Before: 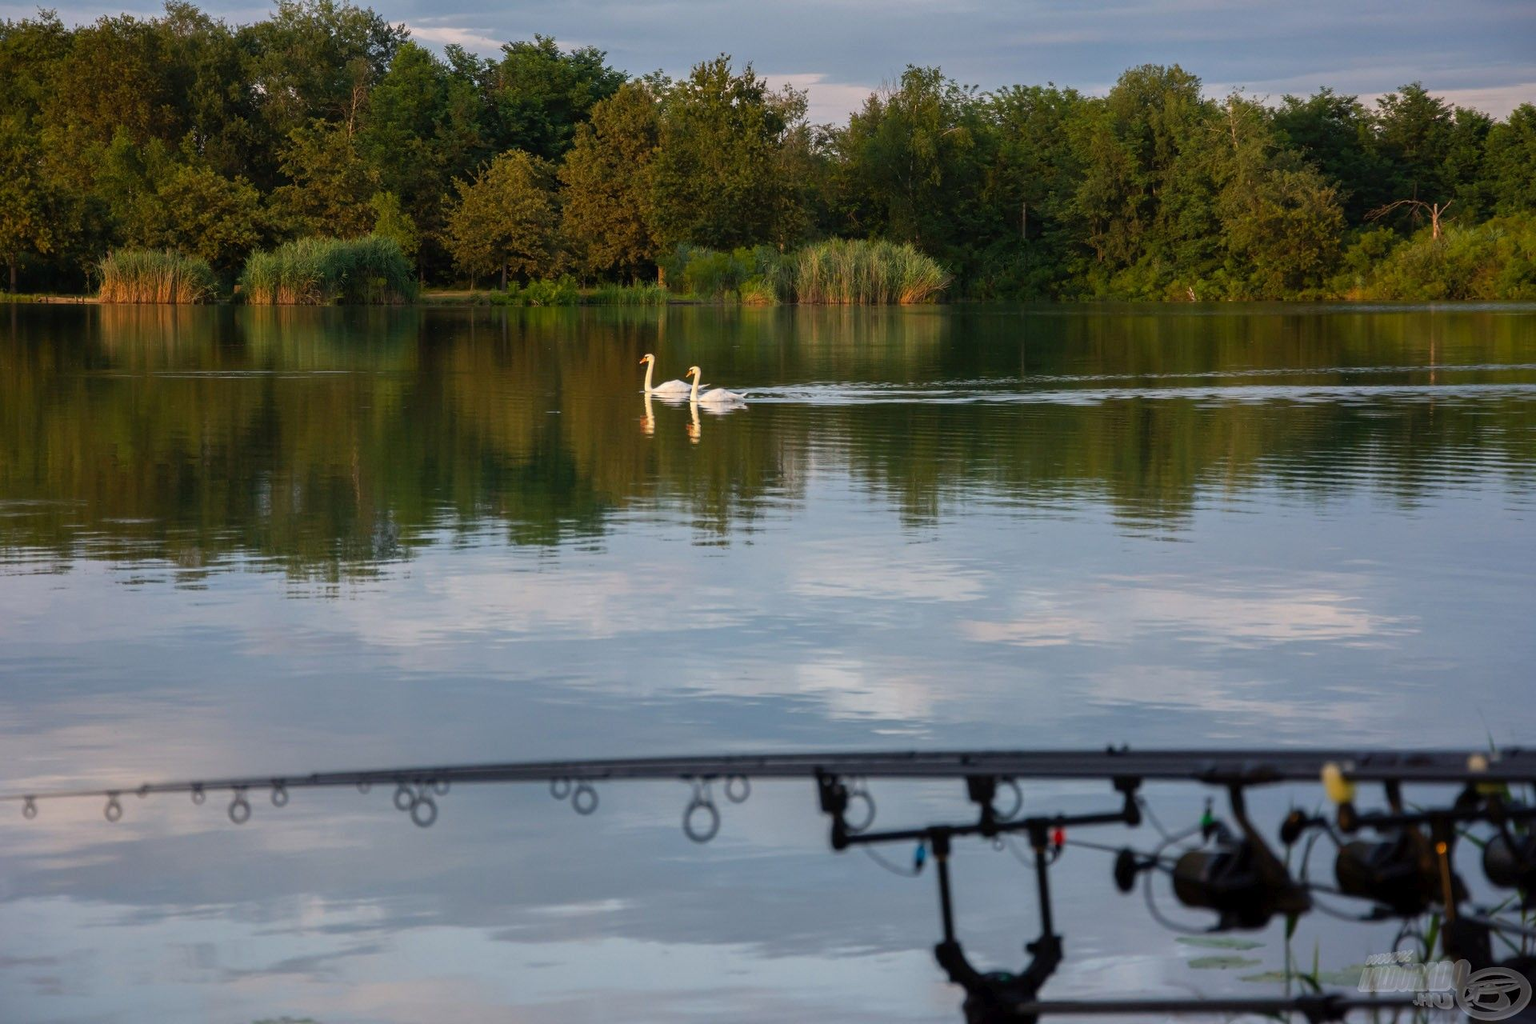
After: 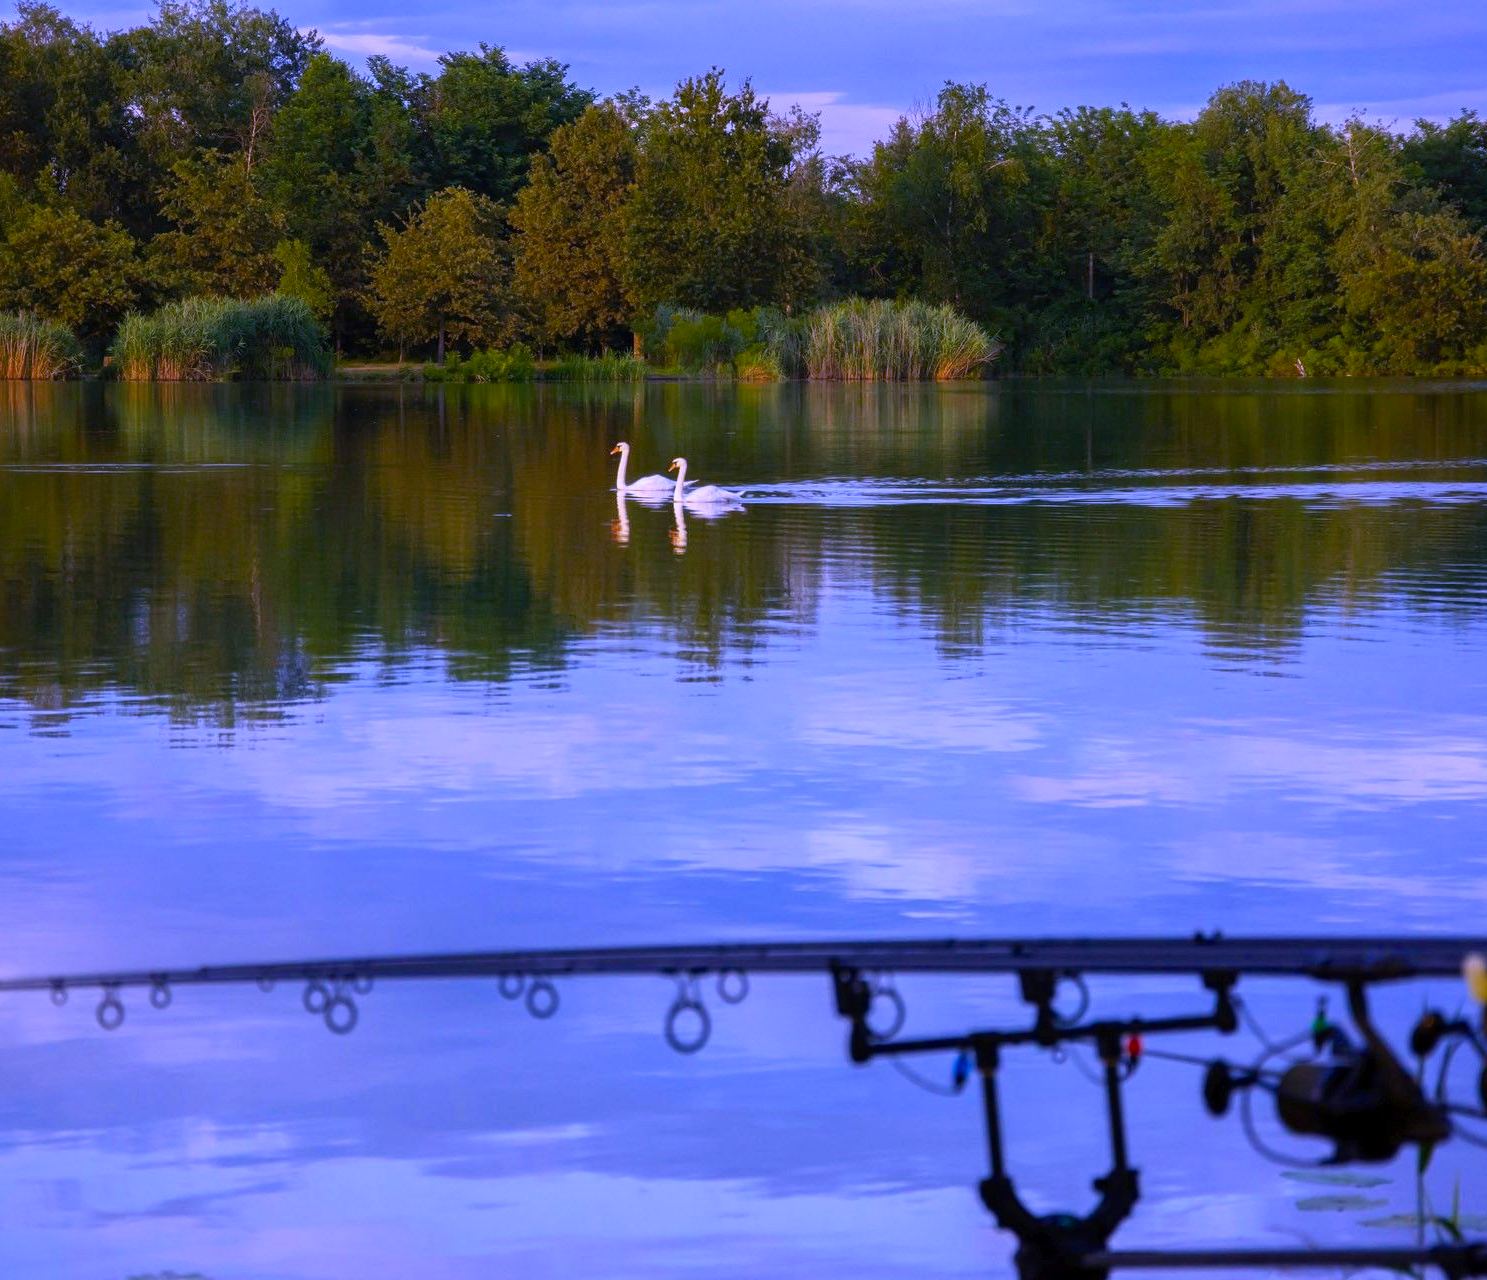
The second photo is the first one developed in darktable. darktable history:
color balance rgb: linear chroma grading › shadows -8%, linear chroma grading › global chroma 10%, perceptual saturation grading › global saturation 2%, perceptual saturation grading › highlights -2%, perceptual saturation grading › mid-tones 4%, perceptual saturation grading › shadows 8%, perceptual brilliance grading › global brilliance 2%, perceptual brilliance grading › highlights -4%, global vibrance 16%, saturation formula JzAzBz (2021)
white balance: red 0.98, blue 1.61
crop: left 9.88%, right 12.664%
